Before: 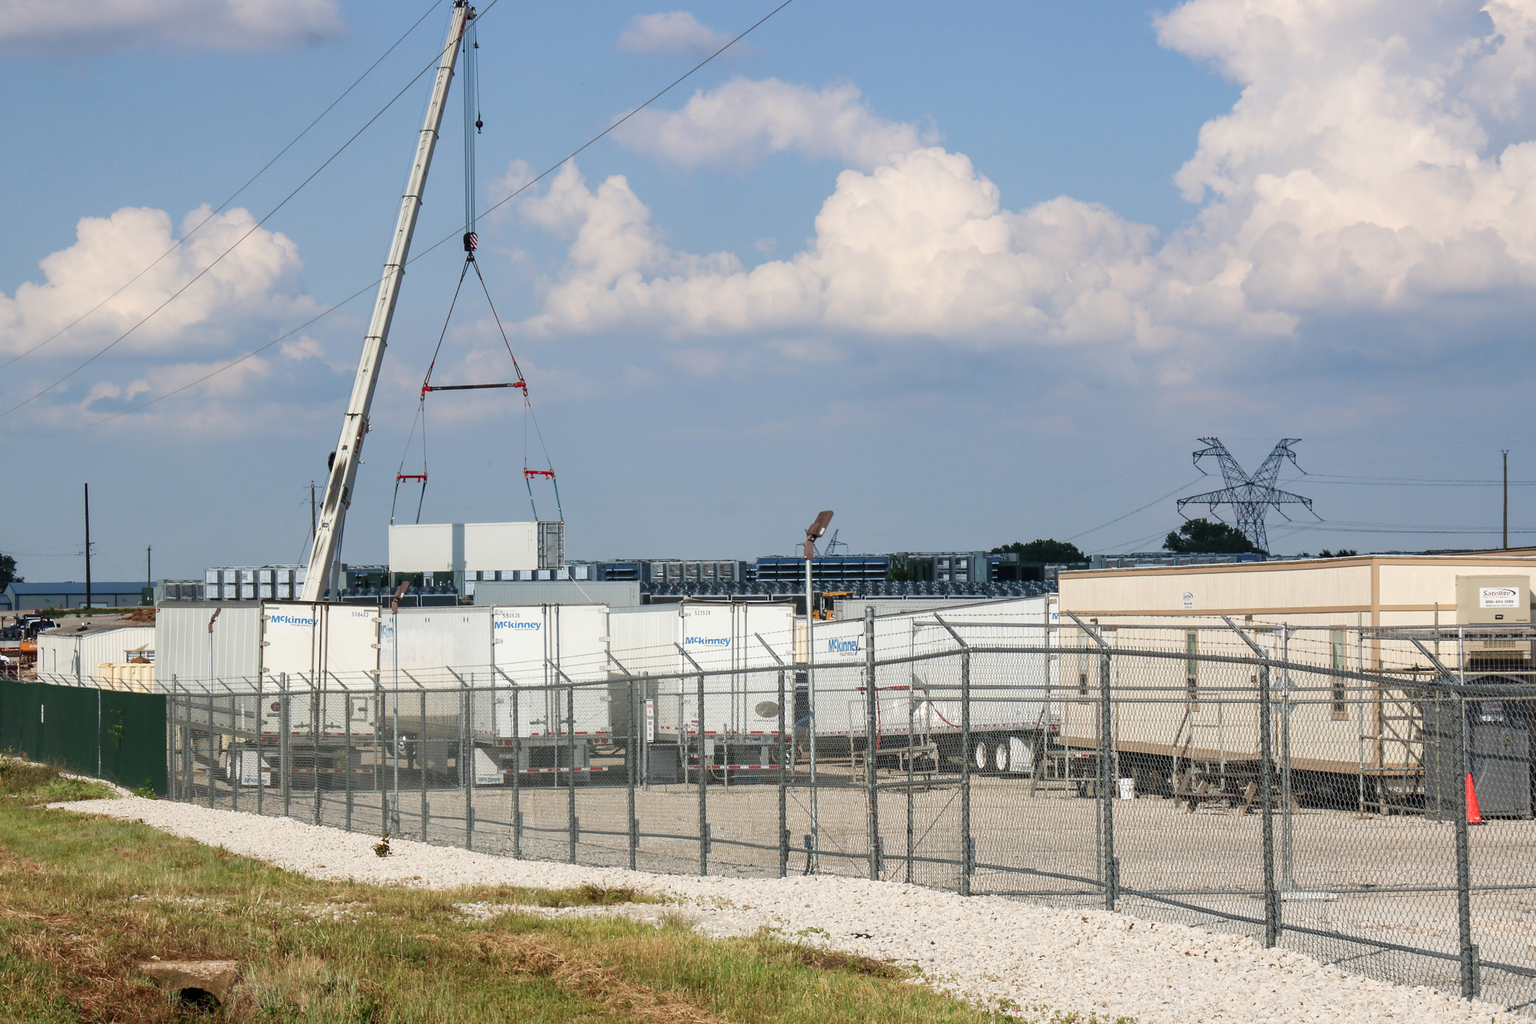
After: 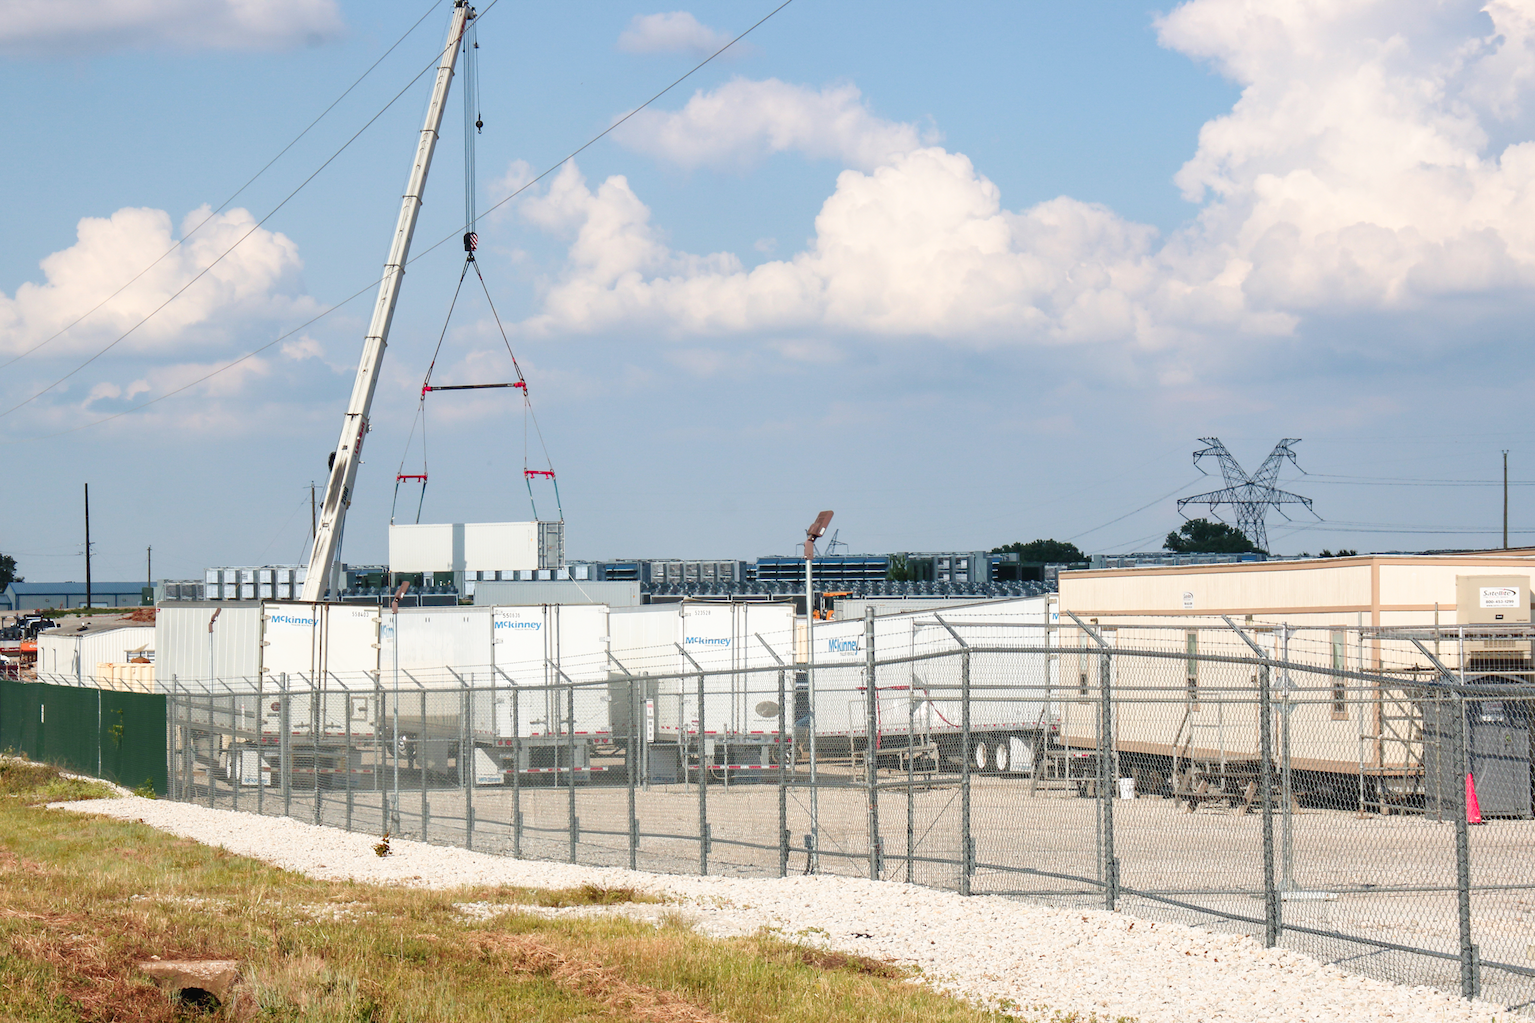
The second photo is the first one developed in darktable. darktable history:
color zones: curves: ch1 [(0.235, 0.558) (0.75, 0.5)]; ch2 [(0.25, 0.462) (0.749, 0.457)], mix 40.67%
exposure: black level correction -0.001, exposure 0.08 EV, compensate highlight preservation false
tone curve: curves: ch0 [(0, 0) (0.003, 0.022) (0.011, 0.025) (0.025, 0.032) (0.044, 0.055) (0.069, 0.089) (0.1, 0.133) (0.136, 0.18) (0.177, 0.231) (0.224, 0.291) (0.277, 0.35) (0.335, 0.42) (0.399, 0.496) (0.468, 0.561) (0.543, 0.632) (0.623, 0.706) (0.709, 0.783) (0.801, 0.865) (0.898, 0.947) (1, 1)], preserve colors none
